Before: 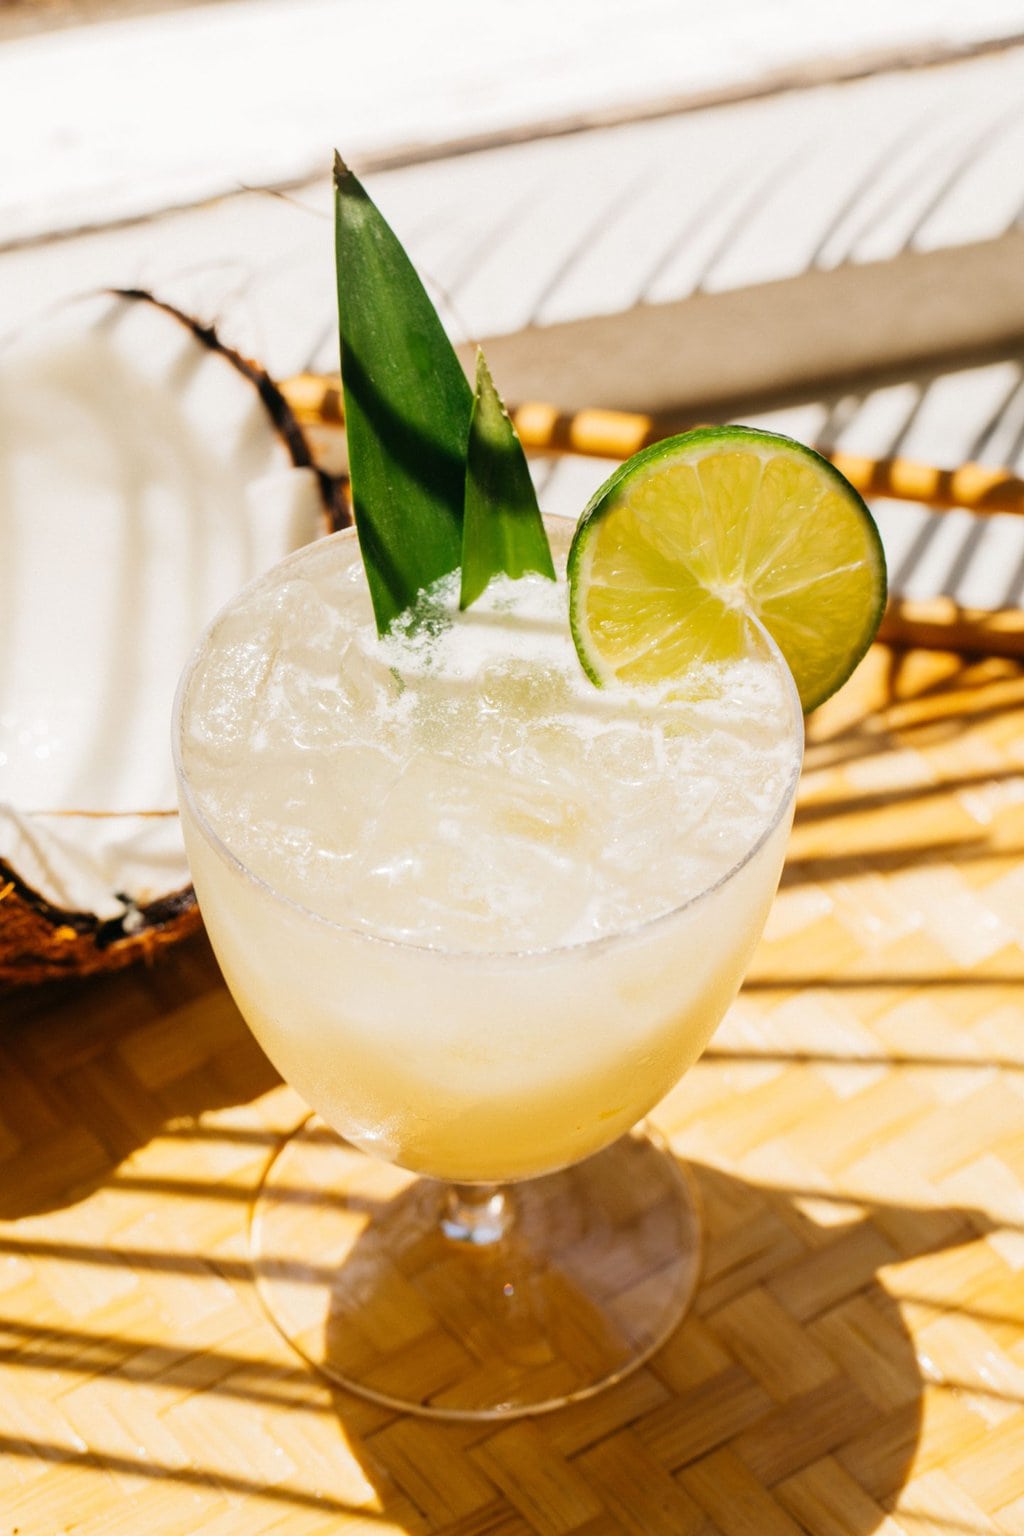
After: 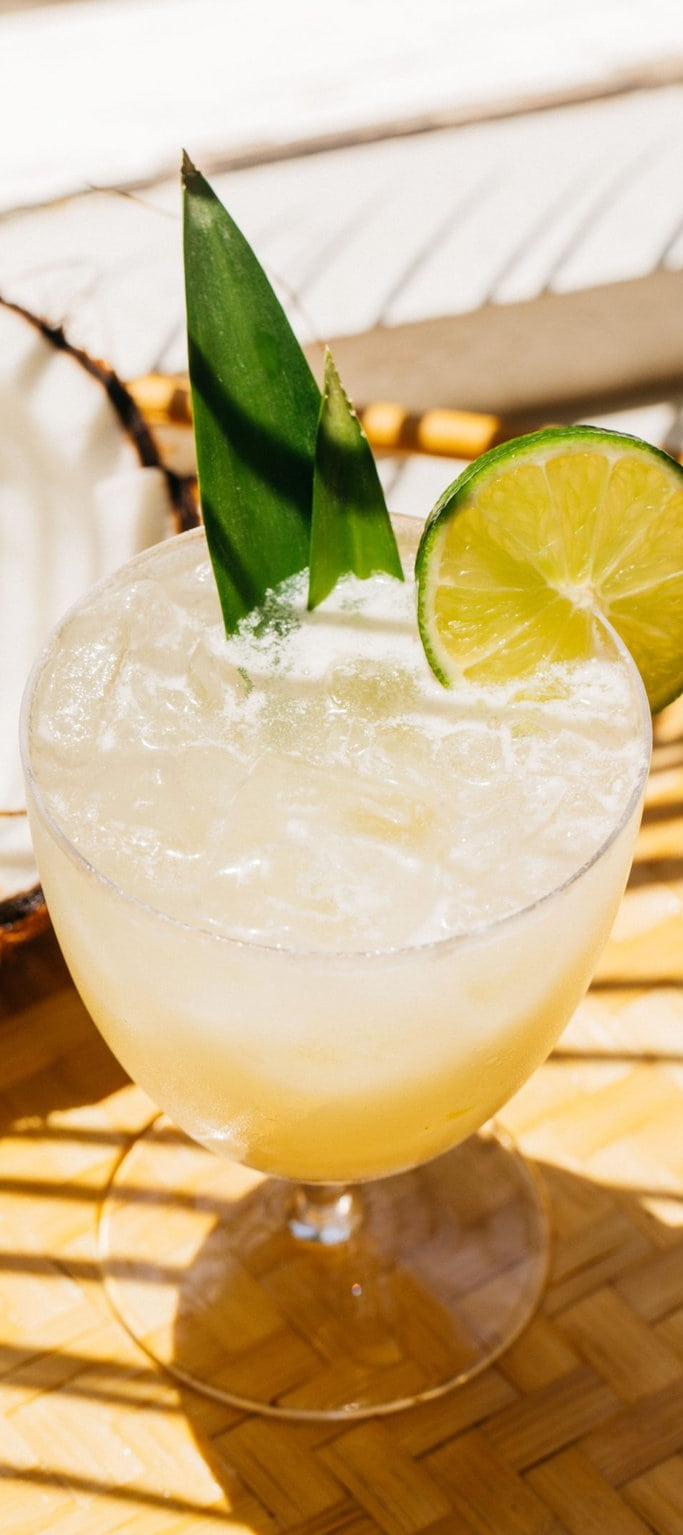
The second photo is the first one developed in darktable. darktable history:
crop and rotate: left 14.901%, right 18.393%
